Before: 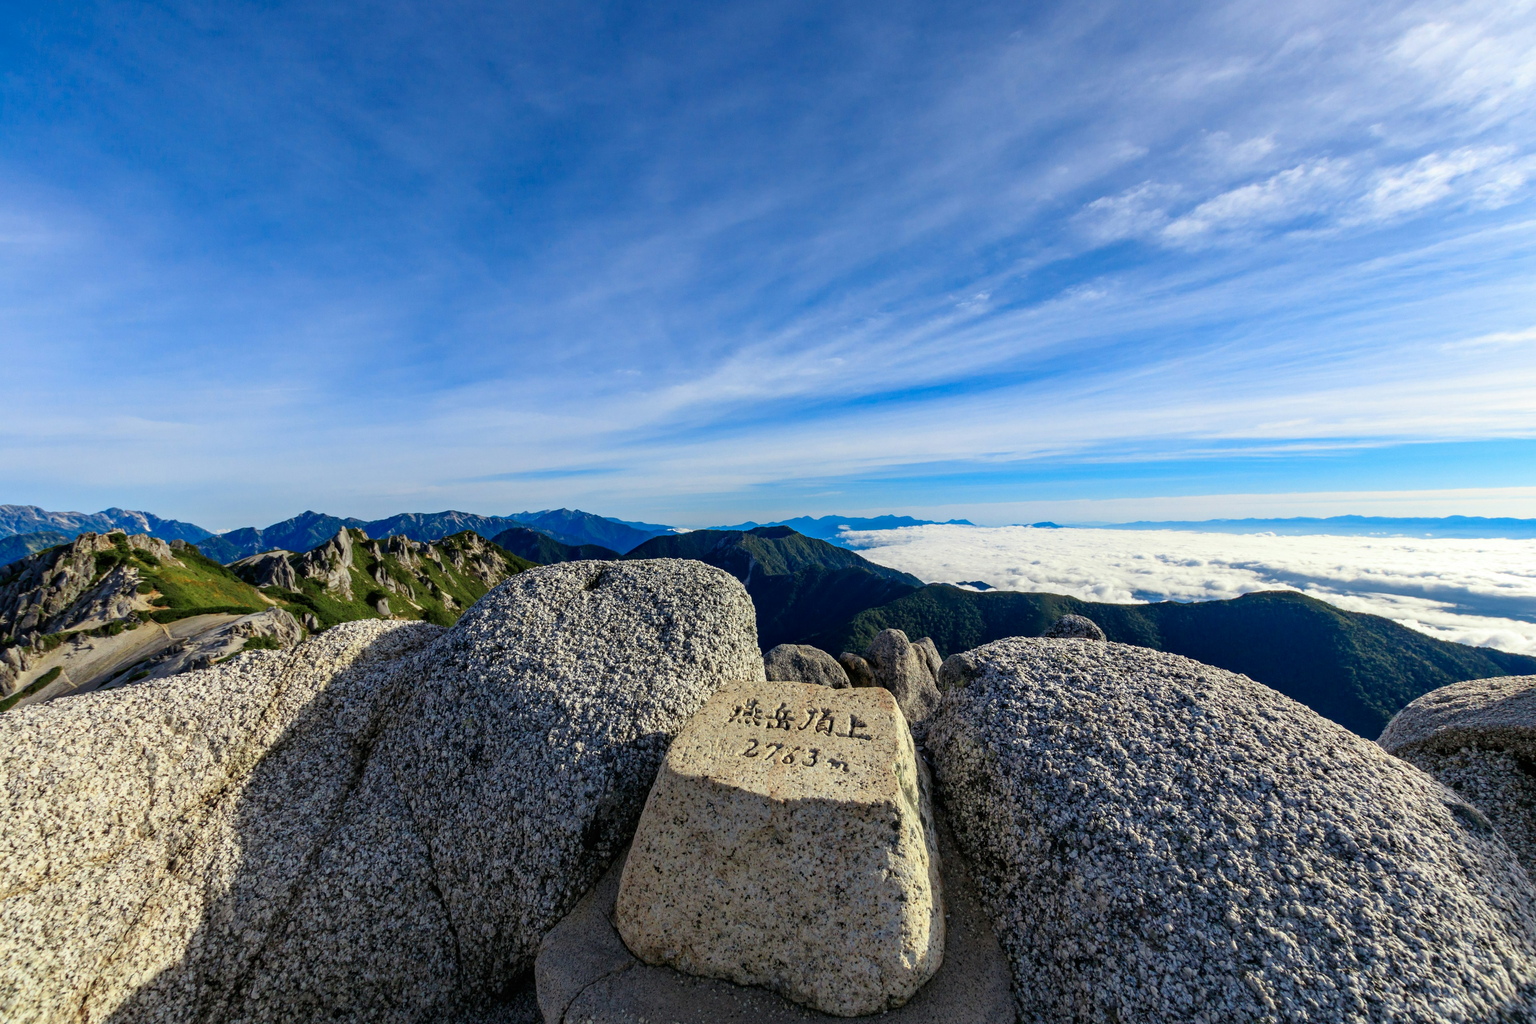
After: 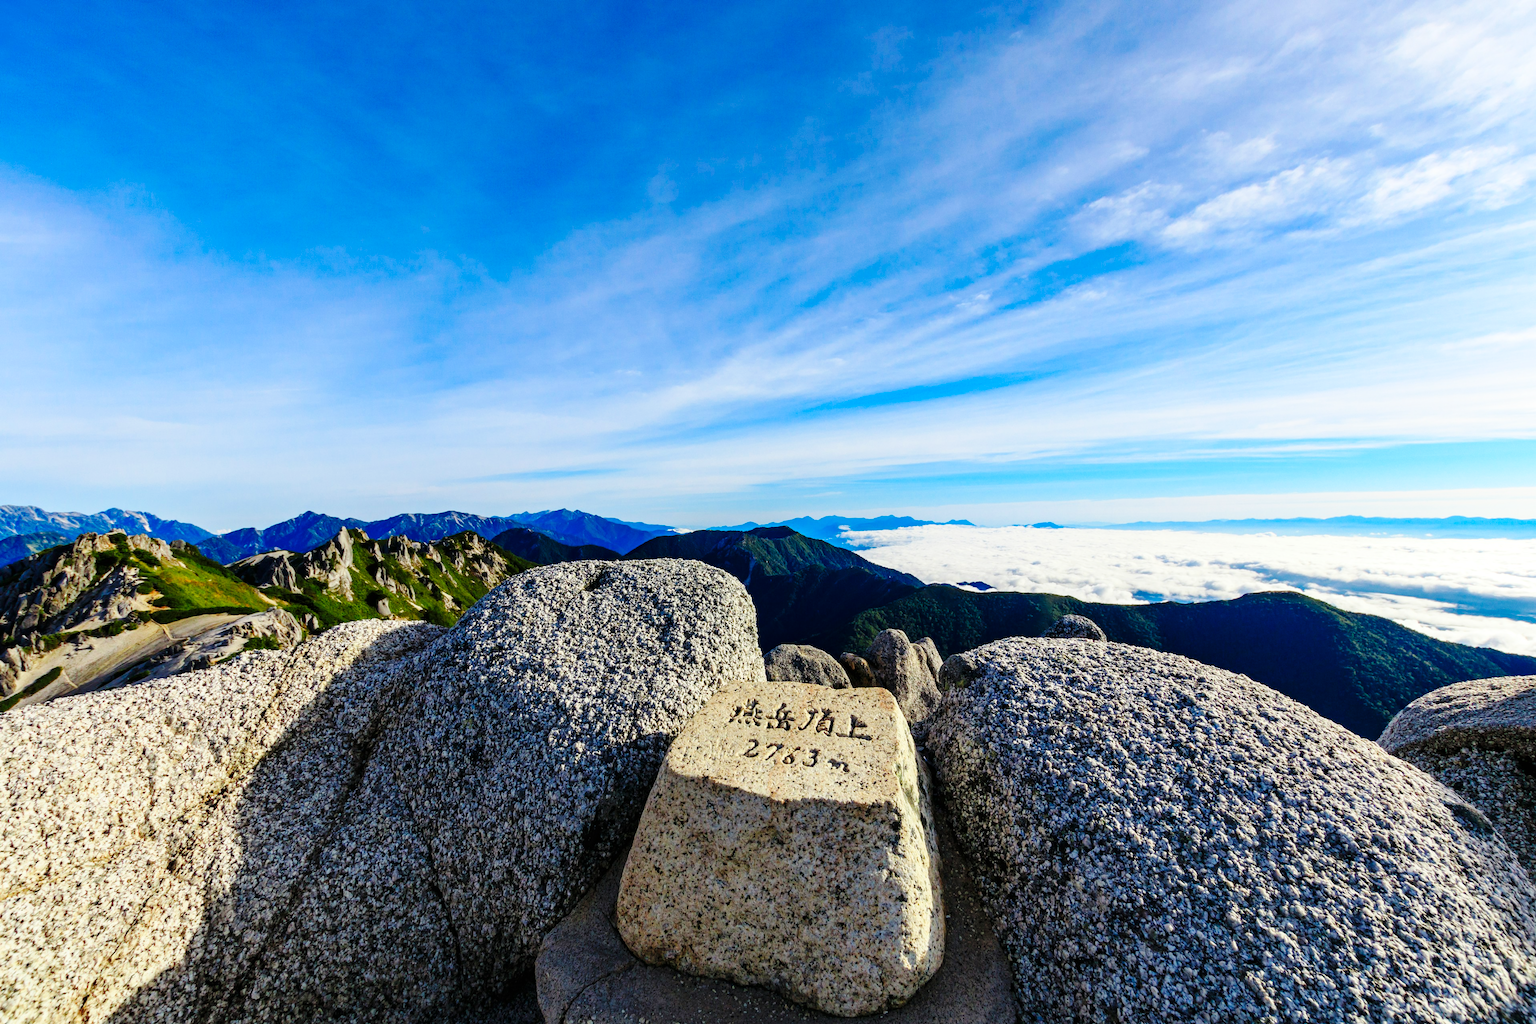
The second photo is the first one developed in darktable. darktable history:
contrast brightness saturation: saturation 0.13
base curve: curves: ch0 [(0, 0) (0.036, 0.025) (0.121, 0.166) (0.206, 0.329) (0.605, 0.79) (1, 1)], preserve colors none
levels: levels [0, 0.498, 0.996]
